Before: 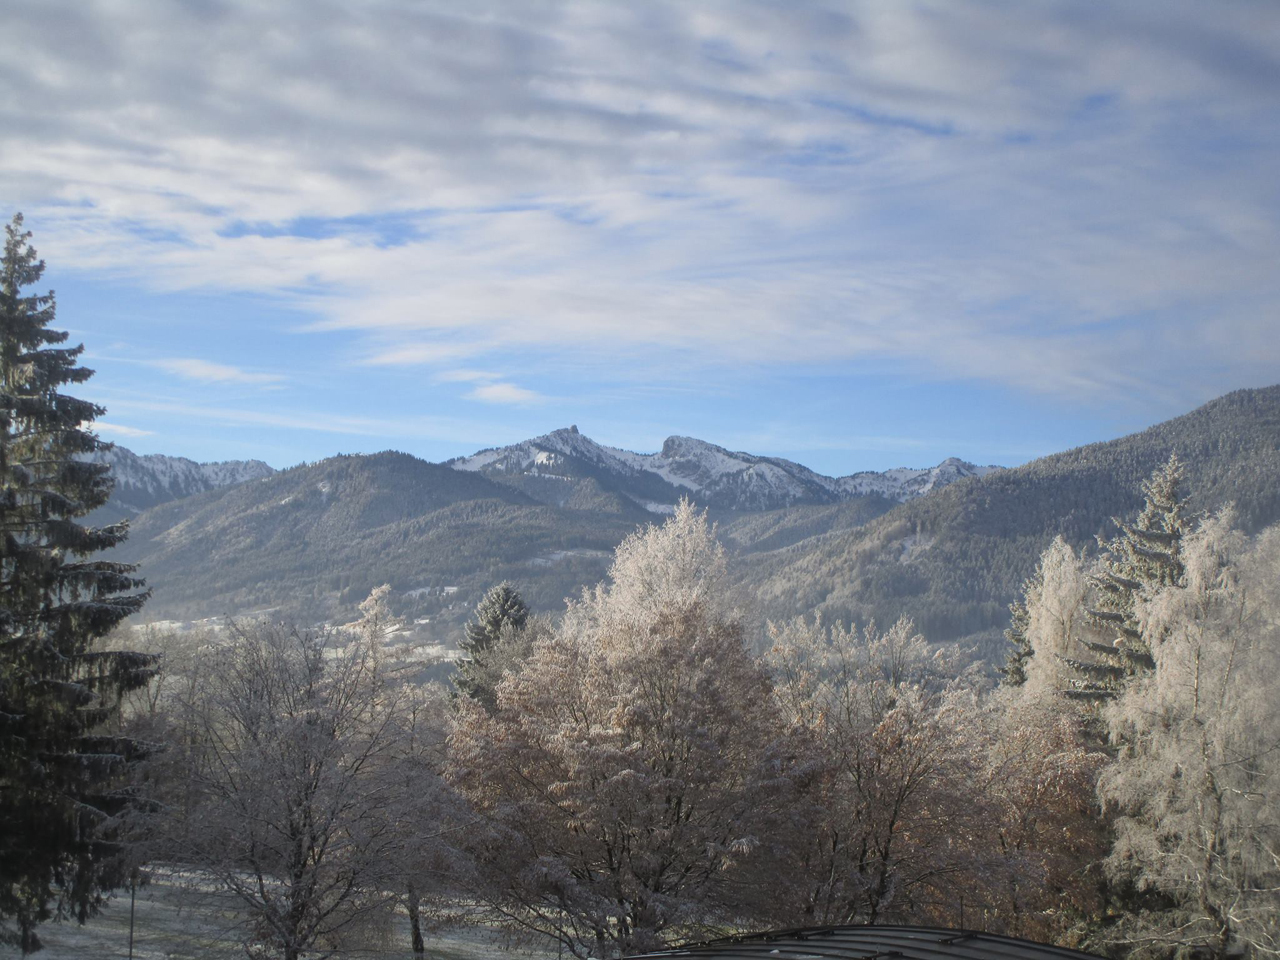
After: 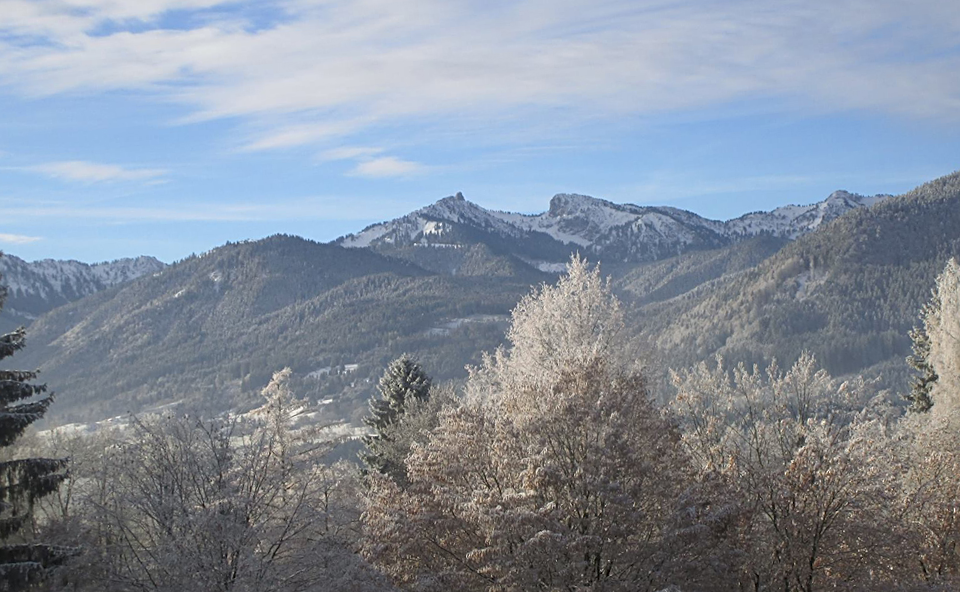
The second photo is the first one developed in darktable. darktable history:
rotate and perspective: rotation -5.2°, automatic cropping off
crop: left 11.123%, top 27.61%, right 18.3%, bottom 17.034%
sharpen: on, module defaults
